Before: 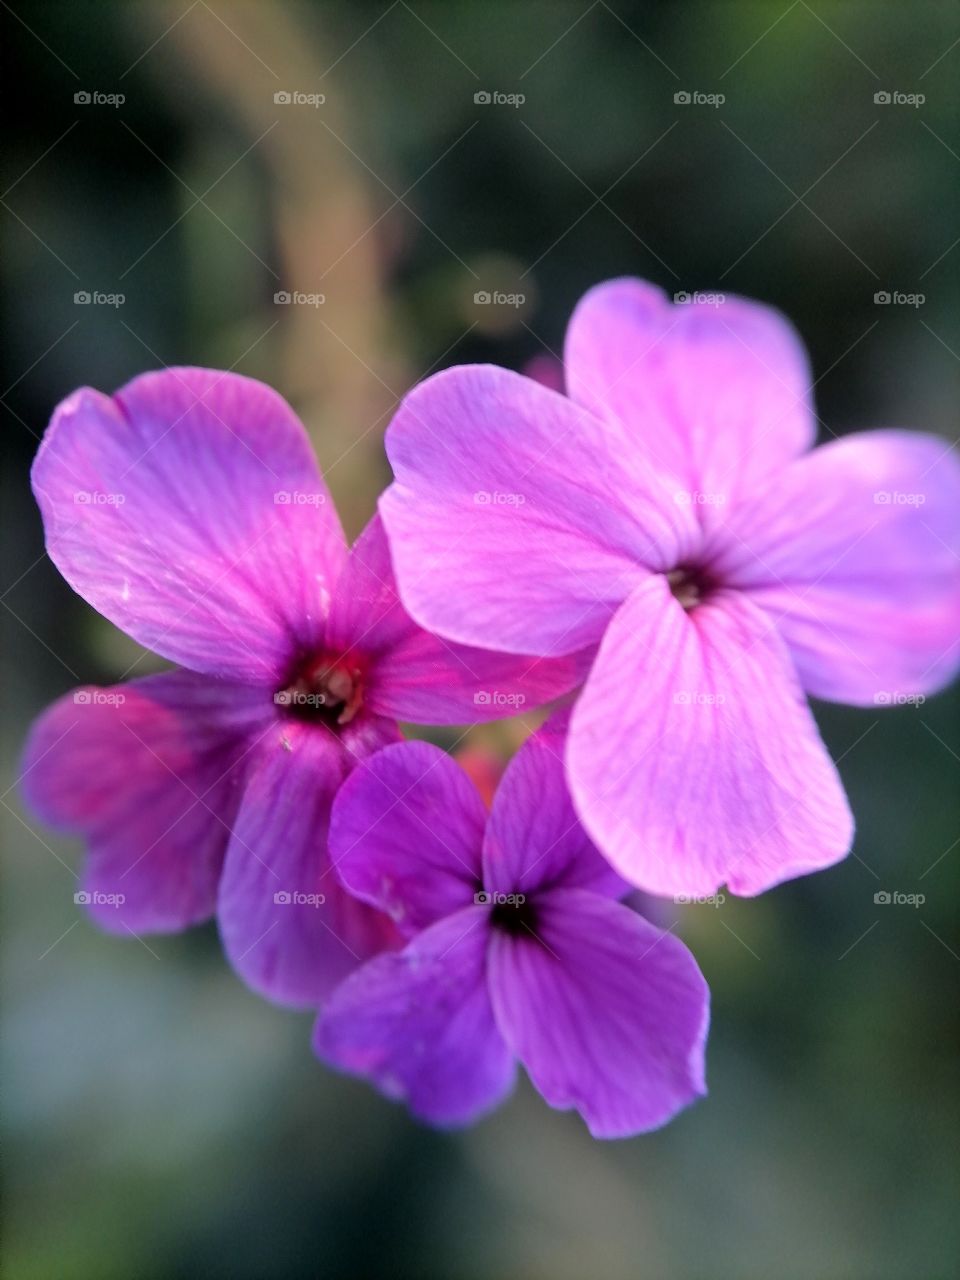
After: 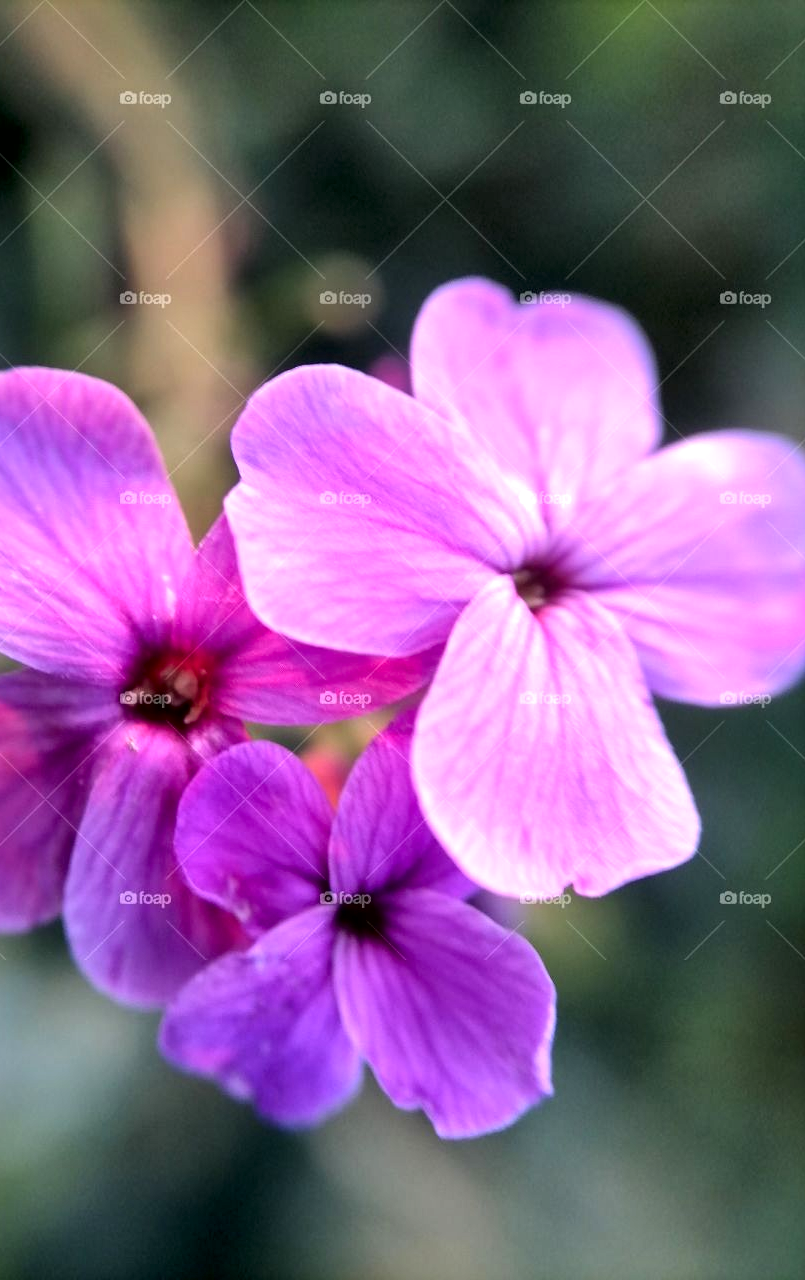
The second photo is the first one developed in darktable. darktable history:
exposure: exposure 0.496 EV, compensate highlight preservation false
local contrast: mode bilateral grid, contrast 25, coarseness 60, detail 151%, midtone range 0.2
crop: left 16.145%
